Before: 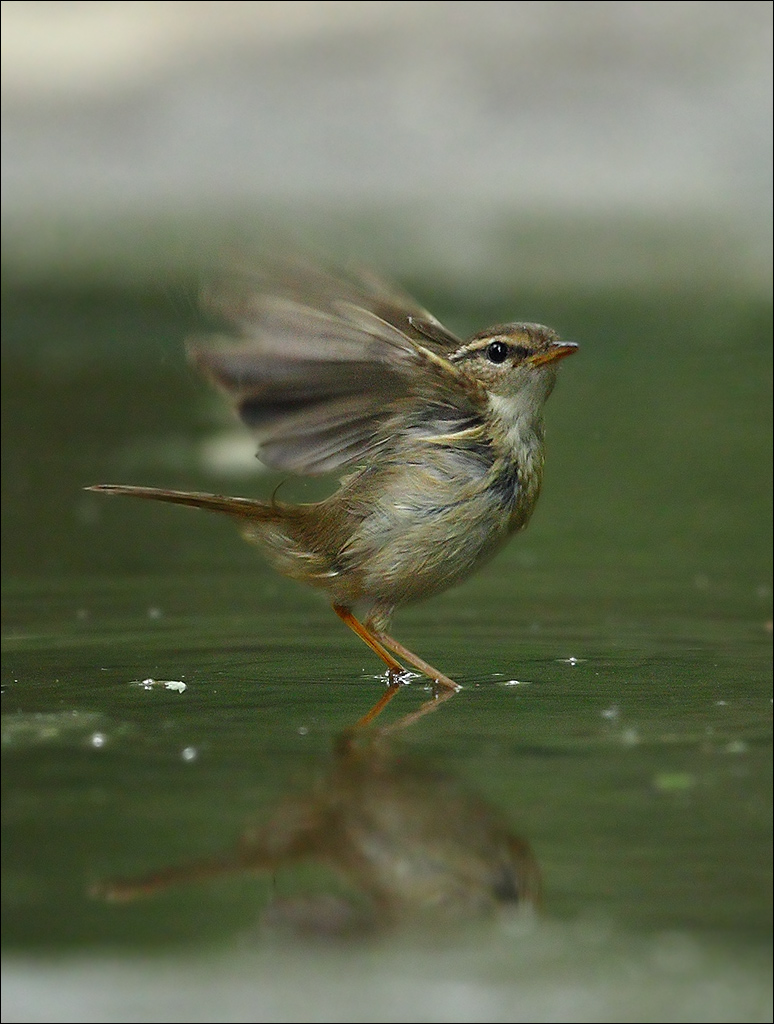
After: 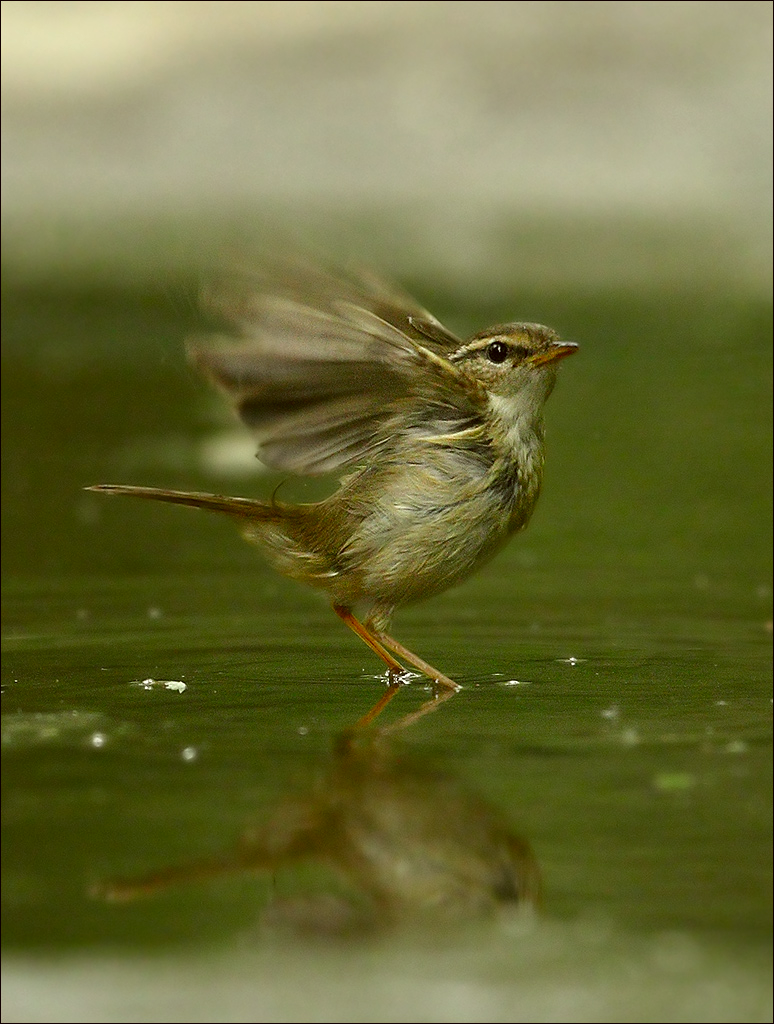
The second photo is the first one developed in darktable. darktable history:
color correction: highlights a* -1.81, highlights b* 10.64, shadows a* 0.852, shadows b* 18.97
local contrast: highlights 106%, shadows 99%, detail 119%, midtone range 0.2
